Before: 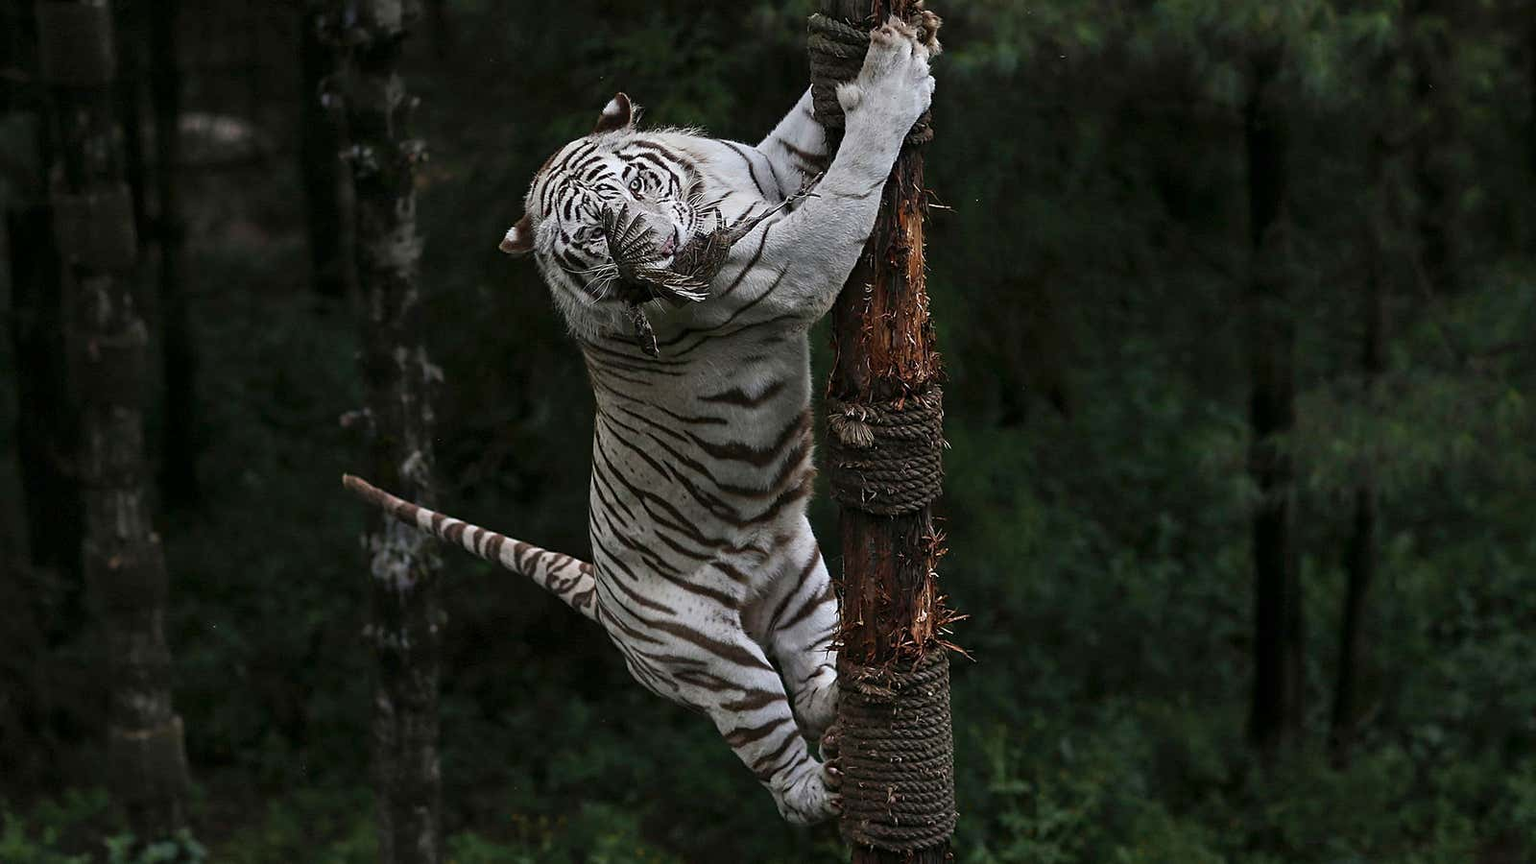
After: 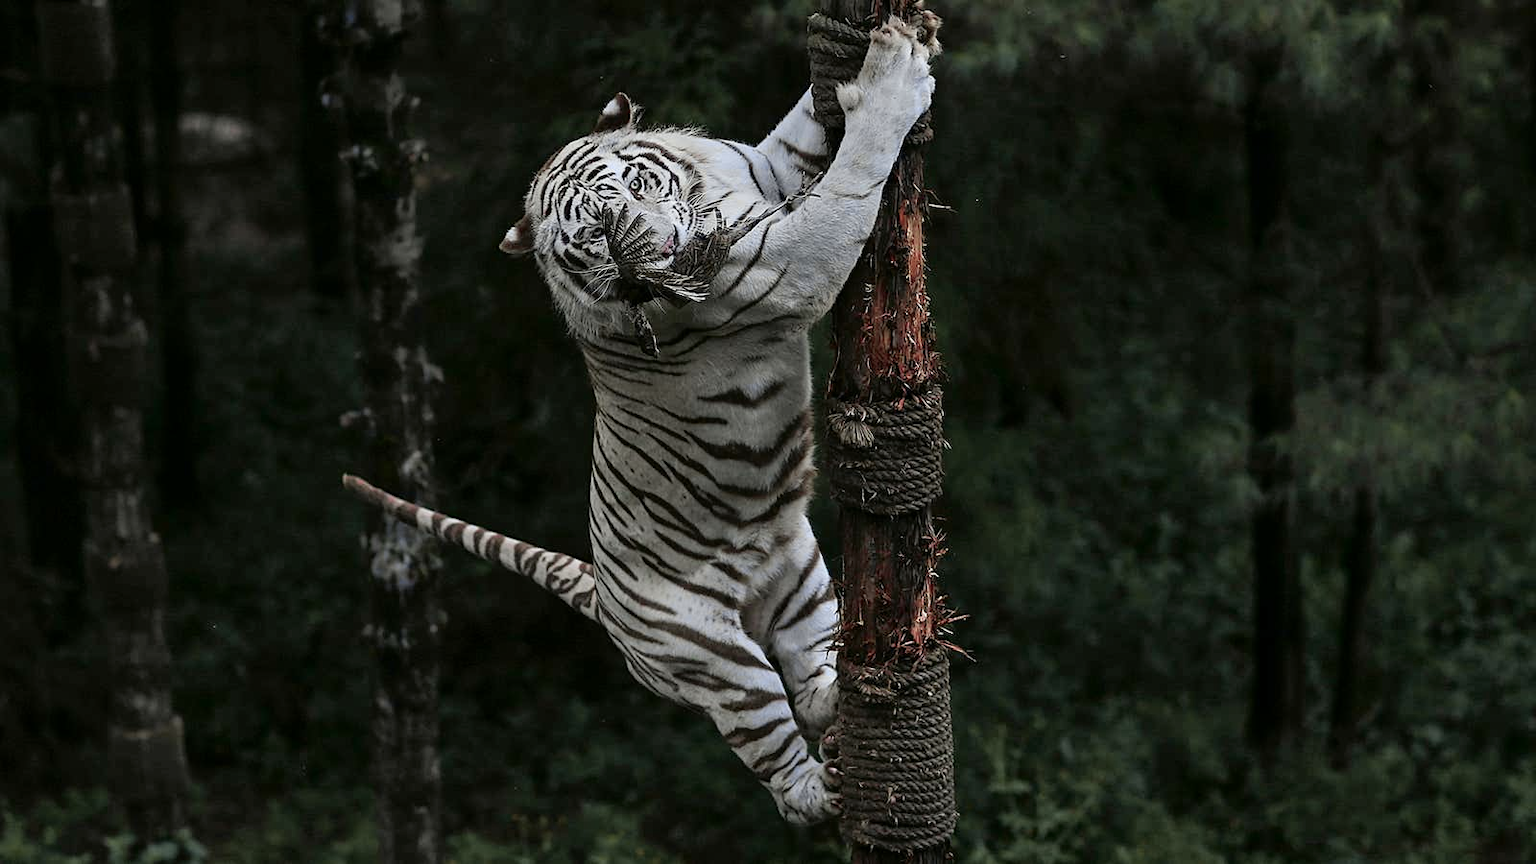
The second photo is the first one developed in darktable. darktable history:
tone curve: curves: ch0 [(0, 0) (0.07, 0.052) (0.23, 0.254) (0.486, 0.53) (0.822, 0.825) (0.994, 0.955)]; ch1 [(0, 0) (0.226, 0.261) (0.379, 0.442) (0.469, 0.472) (0.495, 0.495) (0.514, 0.504) (0.561, 0.568) (0.59, 0.612) (1, 1)]; ch2 [(0, 0) (0.269, 0.299) (0.459, 0.441) (0.498, 0.499) (0.523, 0.52) (0.586, 0.569) (0.635, 0.617) (0.659, 0.681) (0.718, 0.764) (1, 1)], color space Lab, independent channels, preserve colors none
